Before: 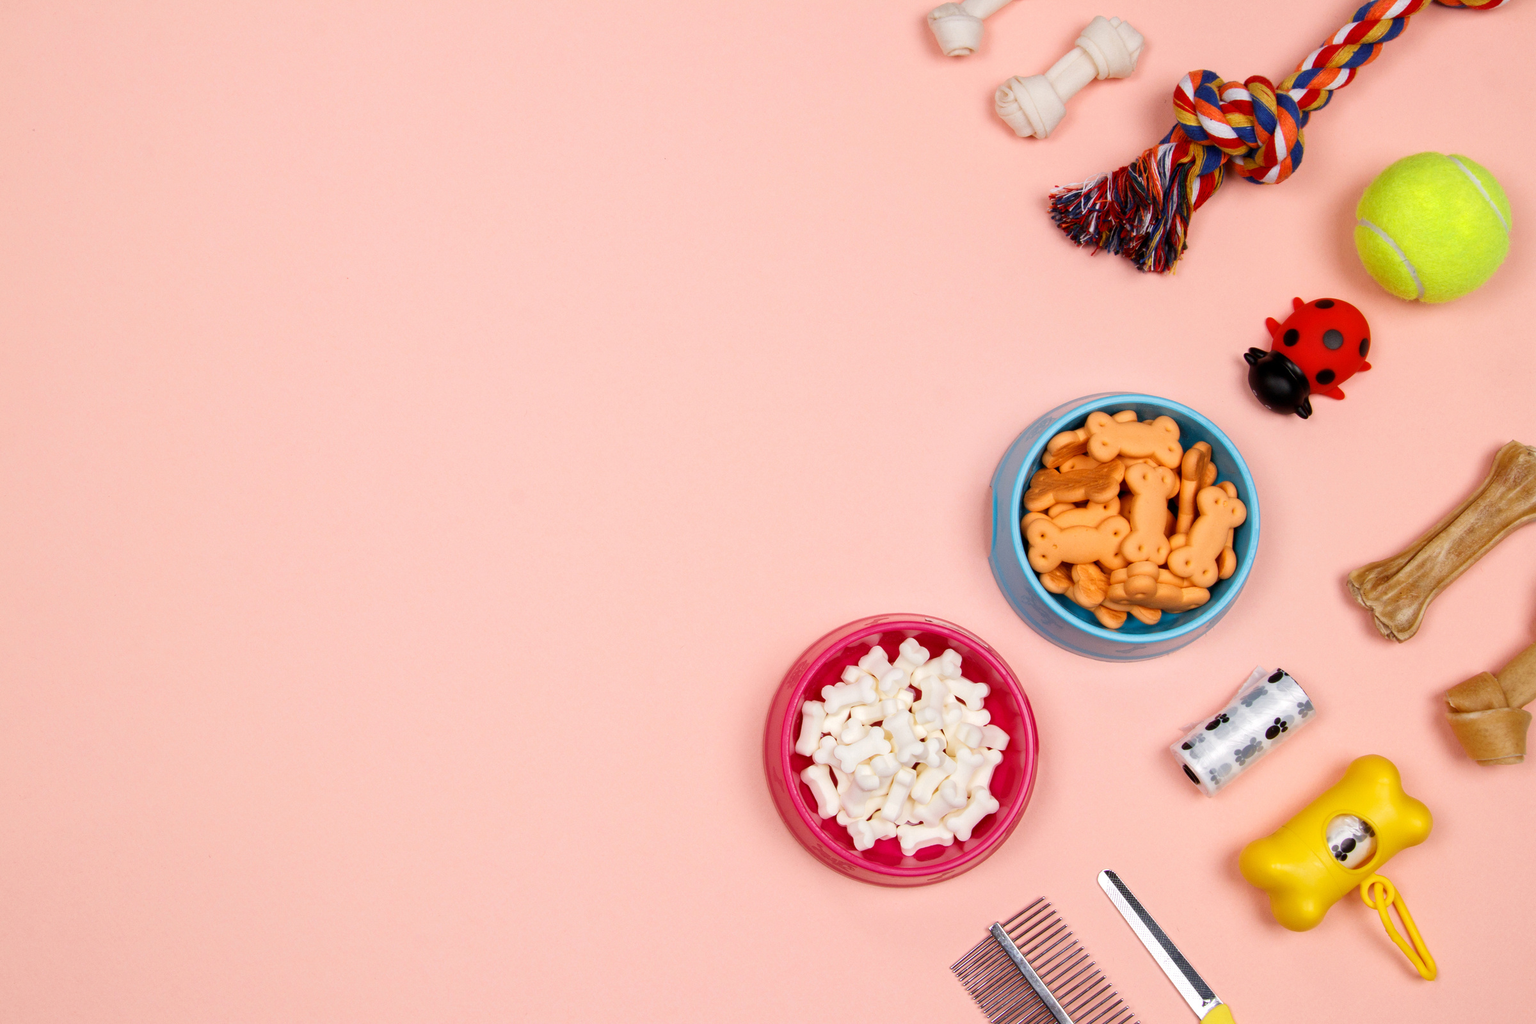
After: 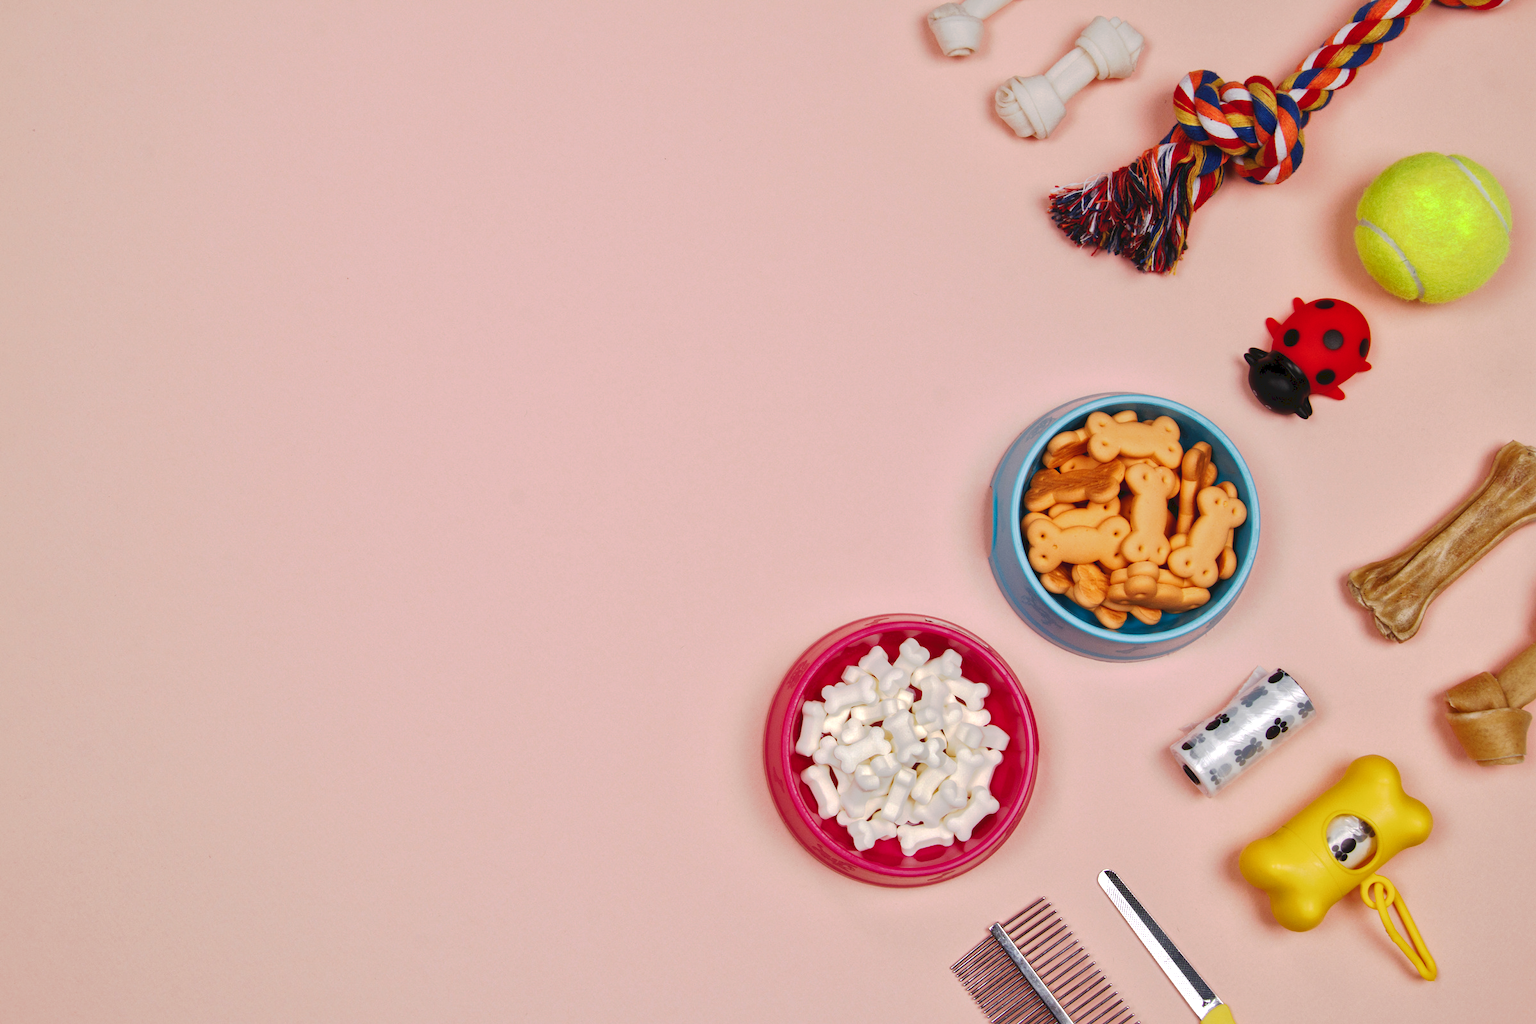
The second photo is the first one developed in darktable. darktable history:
local contrast: mode bilateral grid, contrast 20, coarseness 50, detail 150%, midtone range 0.2
tone curve: curves: ch0 [(0, 0) (0.003, 0.096) (0.011, 0.096) (0.025, 0.098) (0.044, 0.099) (0.069, 0.106) (0.1, 0.128) (0.136, 0.153) (0.177, 0.186) (0.224, 0.218) (0.277, 0.265) (0.335, 0.316) (0.399, 0.374) (0.468, 0.445) (0.543, 0.526) (0.623, 0.605) (0.709, 0.681) (0.801, 0.758) (0.898, 0.819) (1, 1)], preserve colors none
